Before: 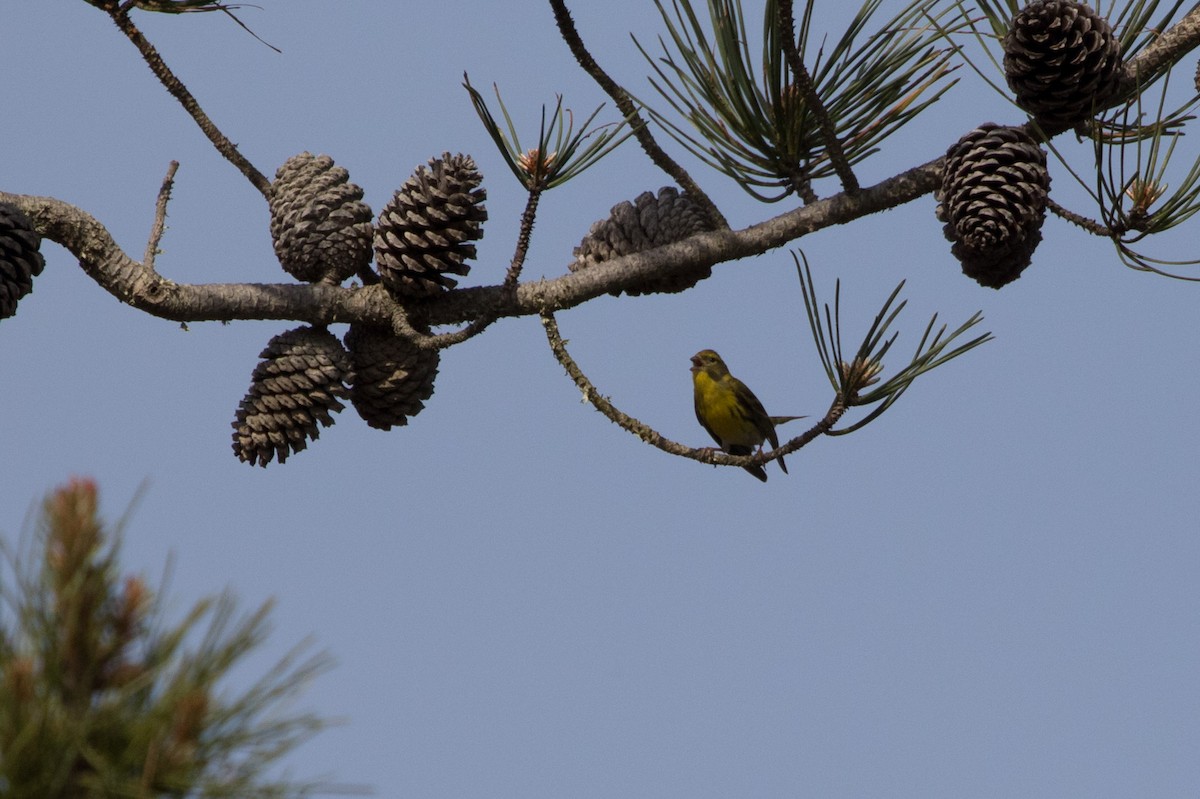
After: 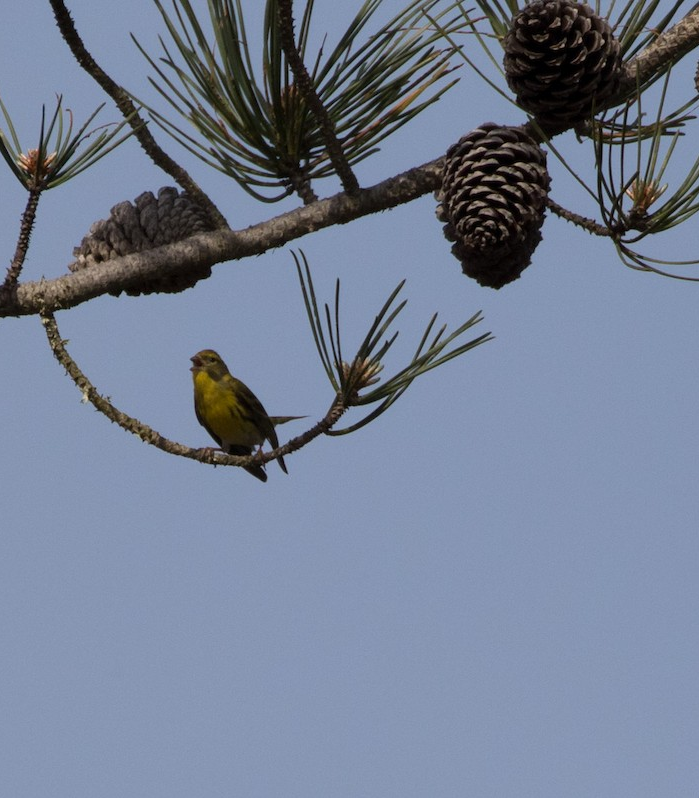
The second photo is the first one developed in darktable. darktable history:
crop: left 41.685%
exposure: compensate highlight preservation false
